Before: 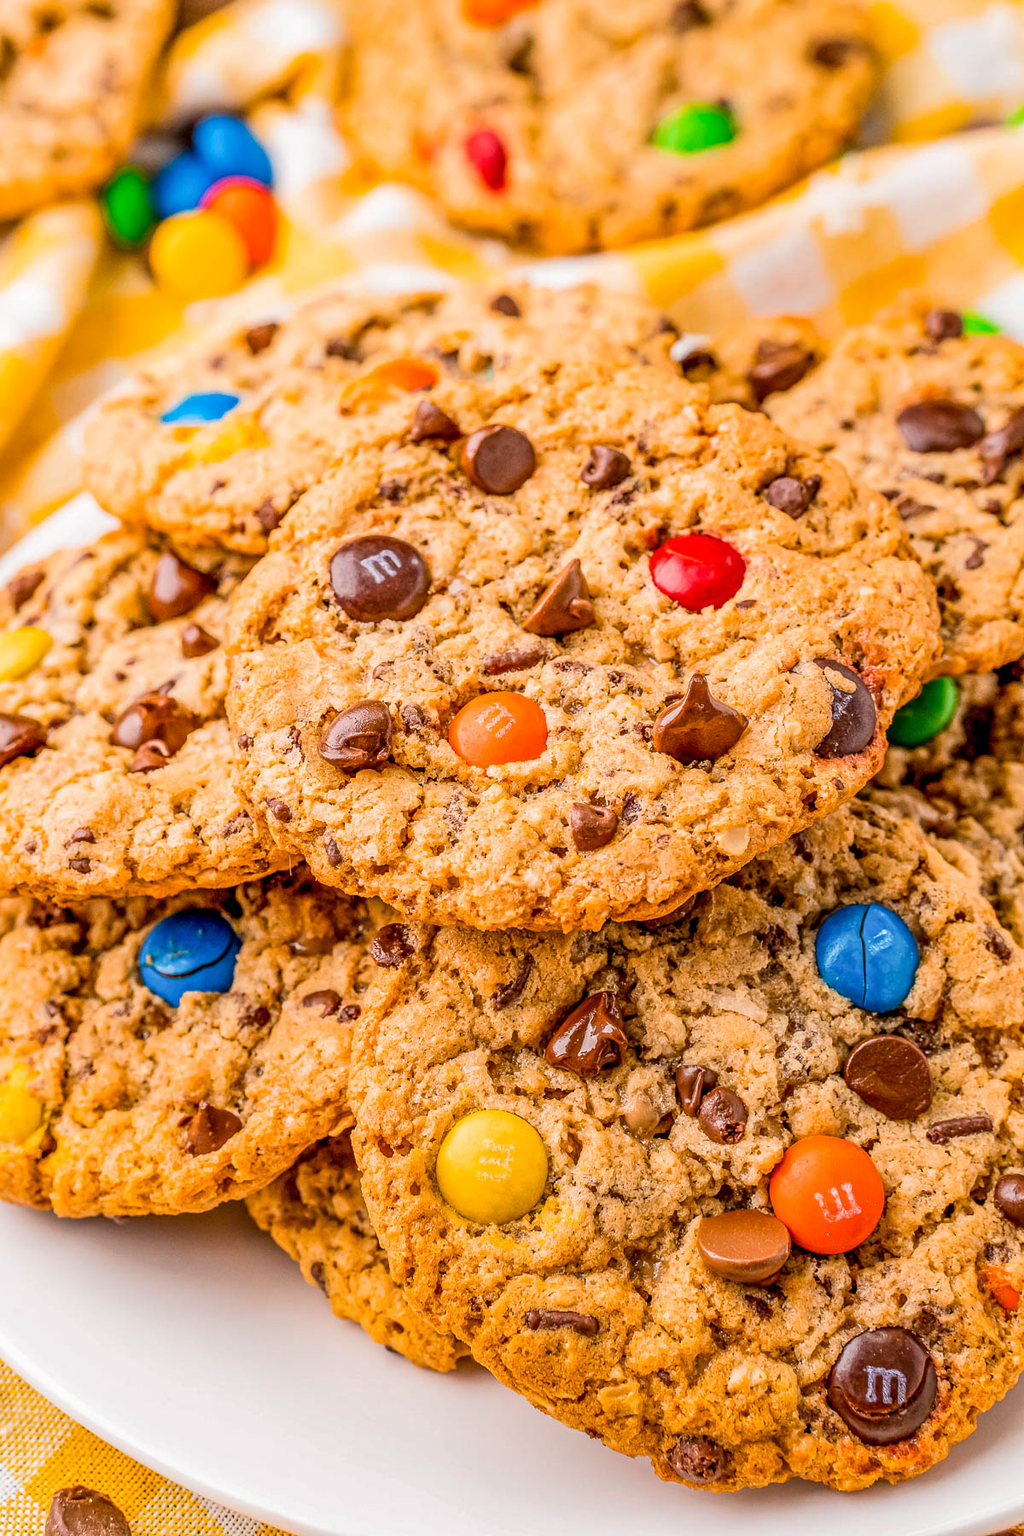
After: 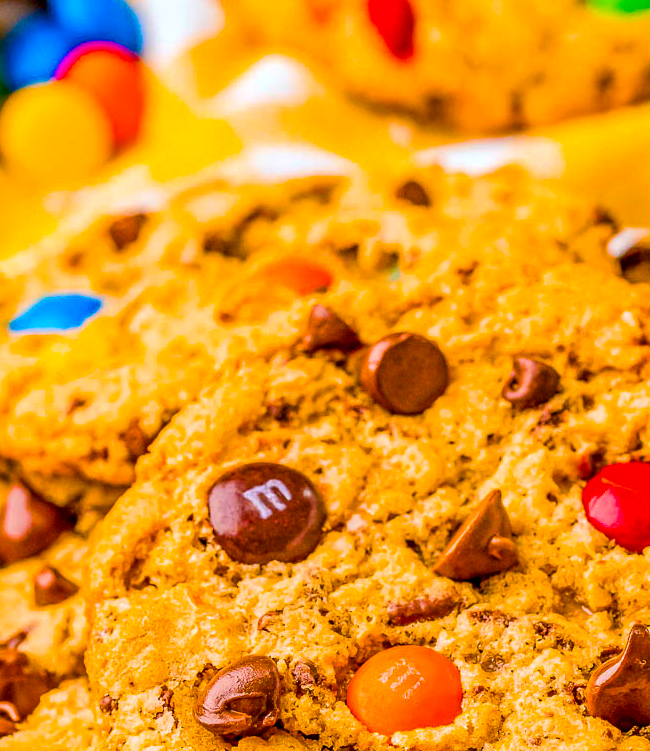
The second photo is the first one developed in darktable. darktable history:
crop: left 14.945%, top 9.184%, right 30.865%, bottom 49.068%
color balance rgb: linear chroma grading › global chroma 33.656%, perceptual saturation grading › global saturation 29.553%, global vibrance 20%
haze removal: strength 0.297, distance 0.253, compatibility mode true, adaptive false
